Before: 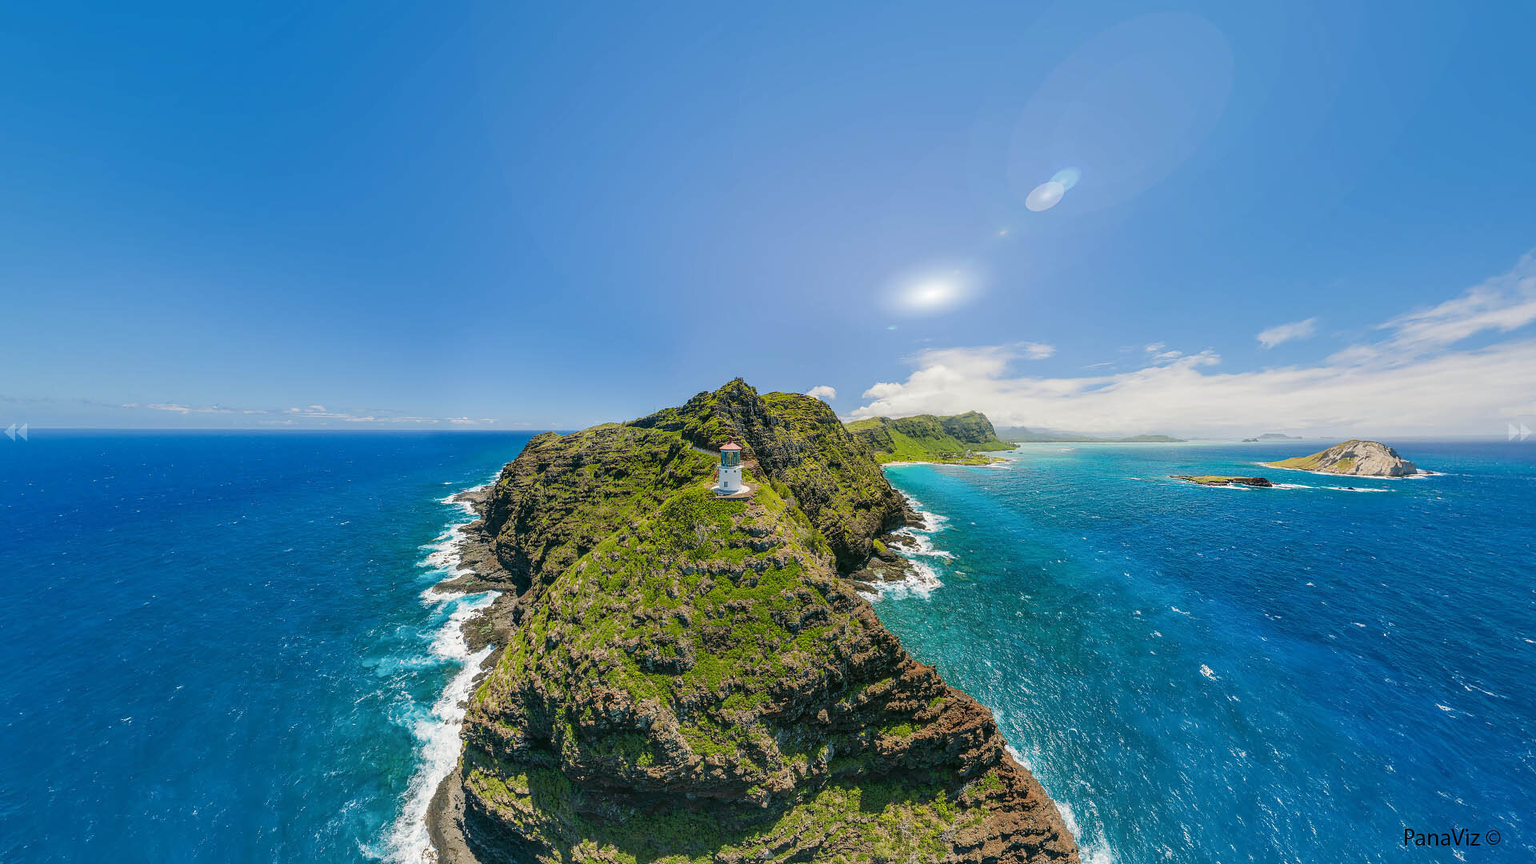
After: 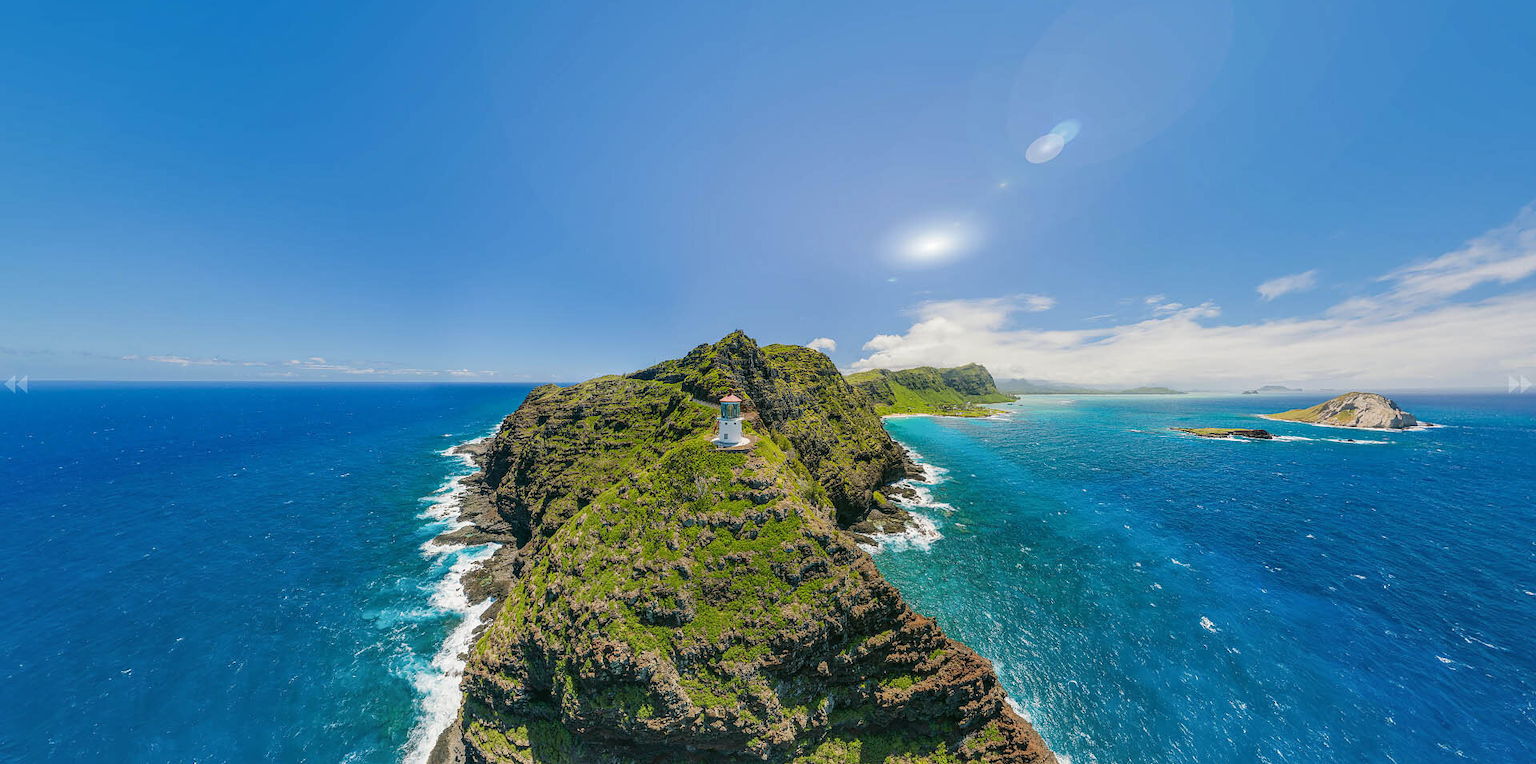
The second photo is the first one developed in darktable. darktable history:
shadows and highlights: radius 128.04, shadows 30.56, highlights -30.86, low approximation 0.01, soften with gaussian
crop and rotate: top 5.594%, bottom 5.886%
